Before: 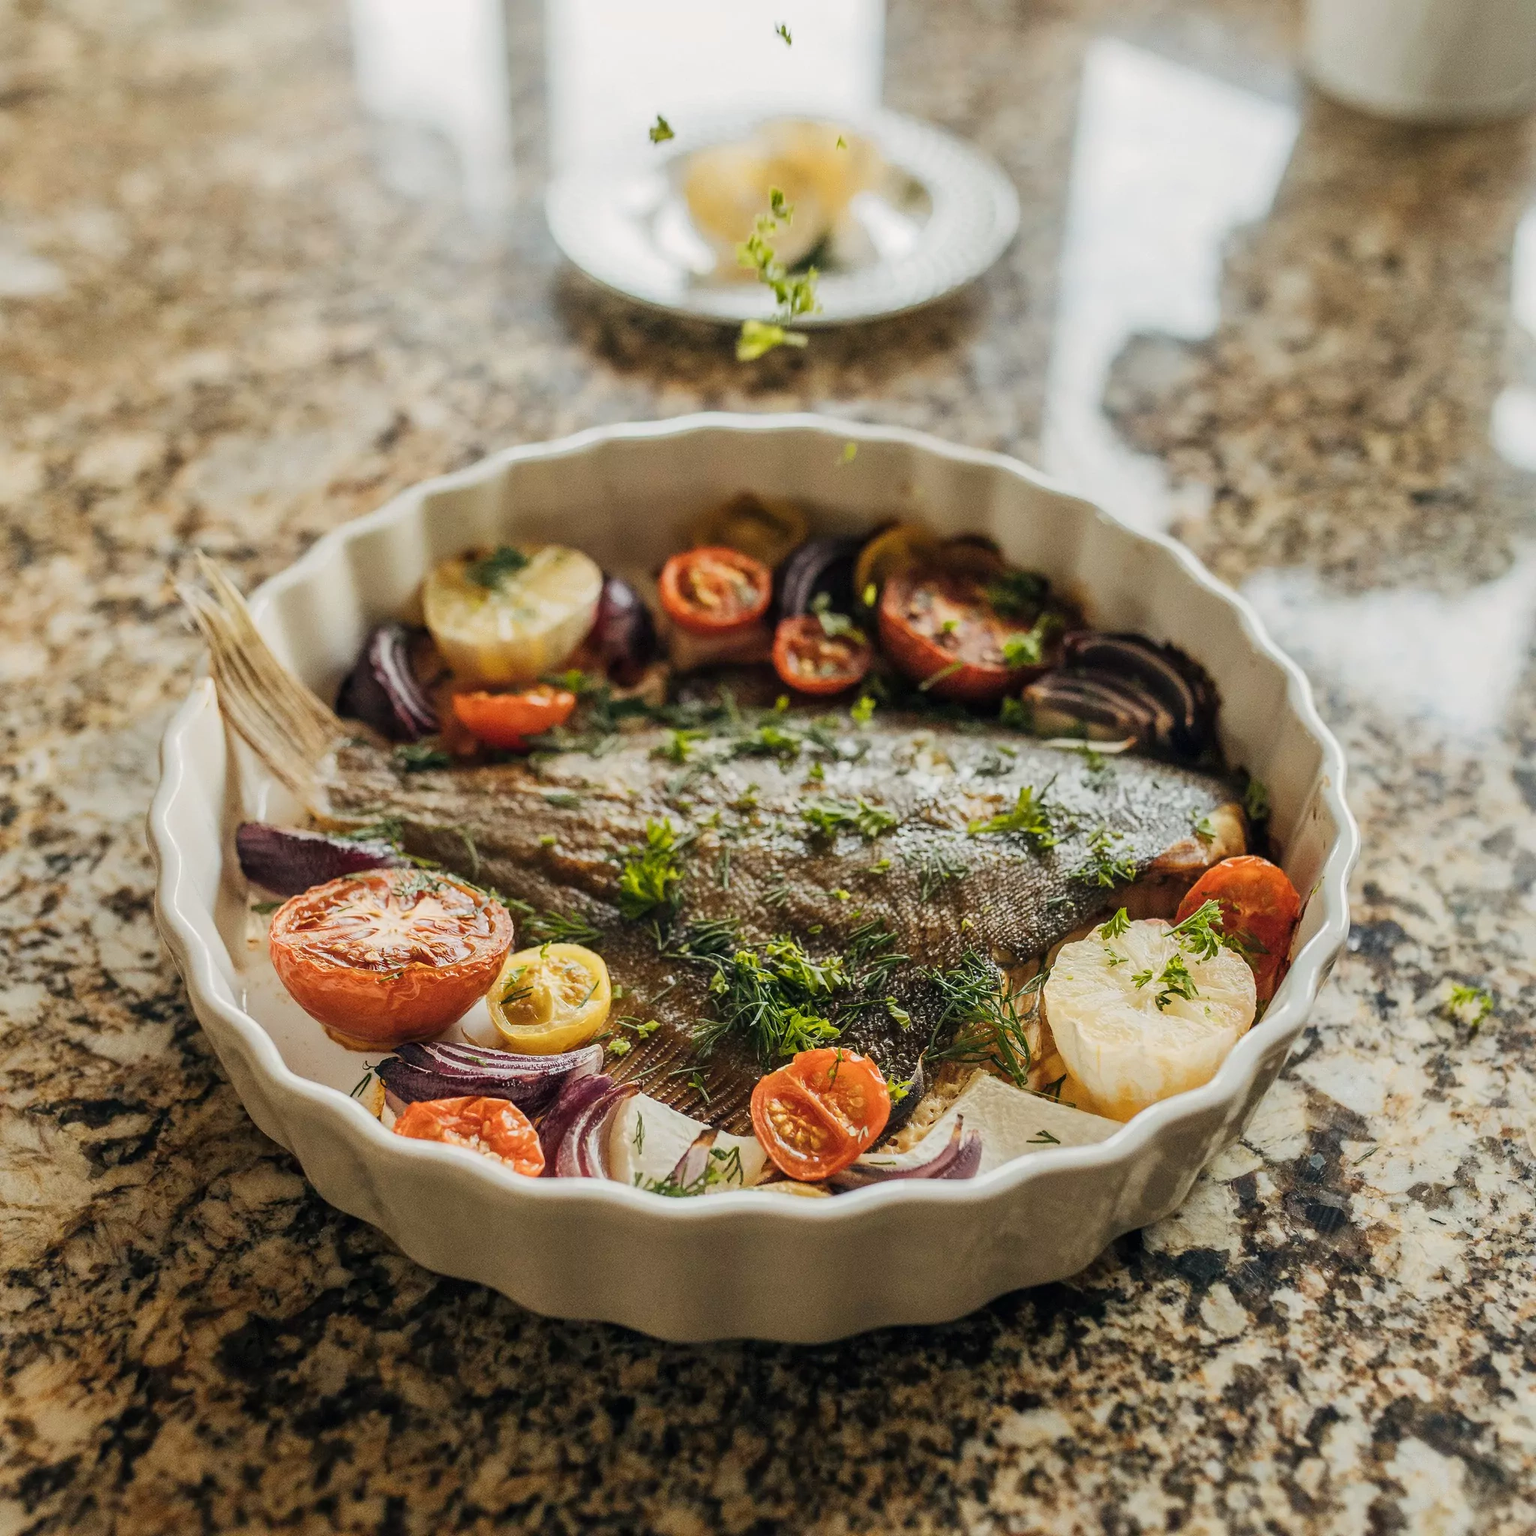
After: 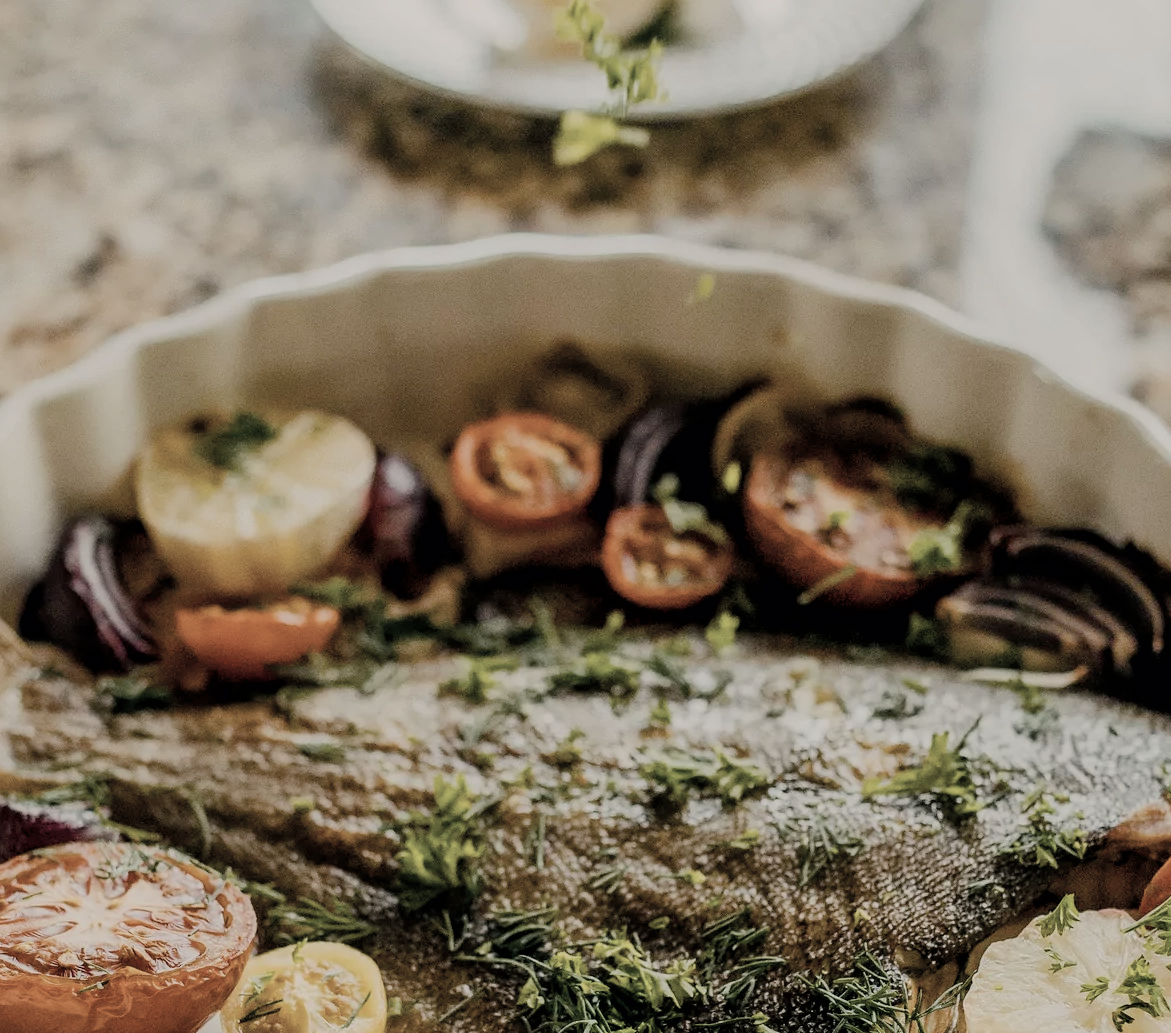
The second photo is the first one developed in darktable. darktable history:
color balance rgb: shadows lift › chroma 1%, shadows lift › hue 240.84°, highlights gain › chroma 2%, highlights gain › hue 73.2°, global offset › luminance -0.5%, perceptual saturation grading › global saturation 20%, perceptual saturation grading › highlights -25%, perceptual saturation grading › shadows 50%, global vibrance 15%
filmic rgb: black relative exposure -7.65 EV, white relative exposure 4.56 EV, hardness 3.61, color science v6 (2022)
color zones: curves: ch1 [(0, 0.292) (0.001, 0.292) (0.2, 0.264) (0.4, 0.248) (0.6, 0.248) (0.8, 0.264) (0.999, 0.292) (1, 0.292)]
crop: left 20.932%, top 15.471%, right 21.848%, bottom 34.081%
